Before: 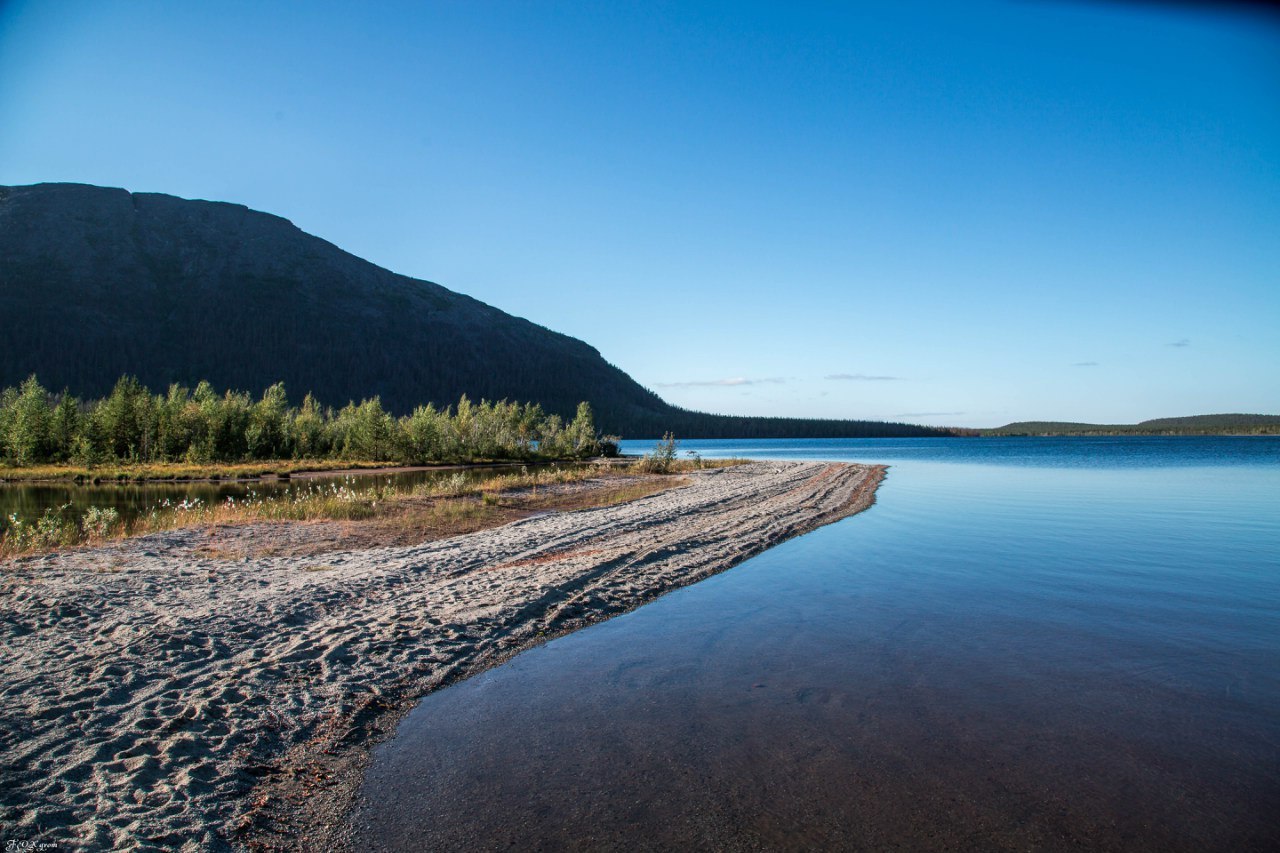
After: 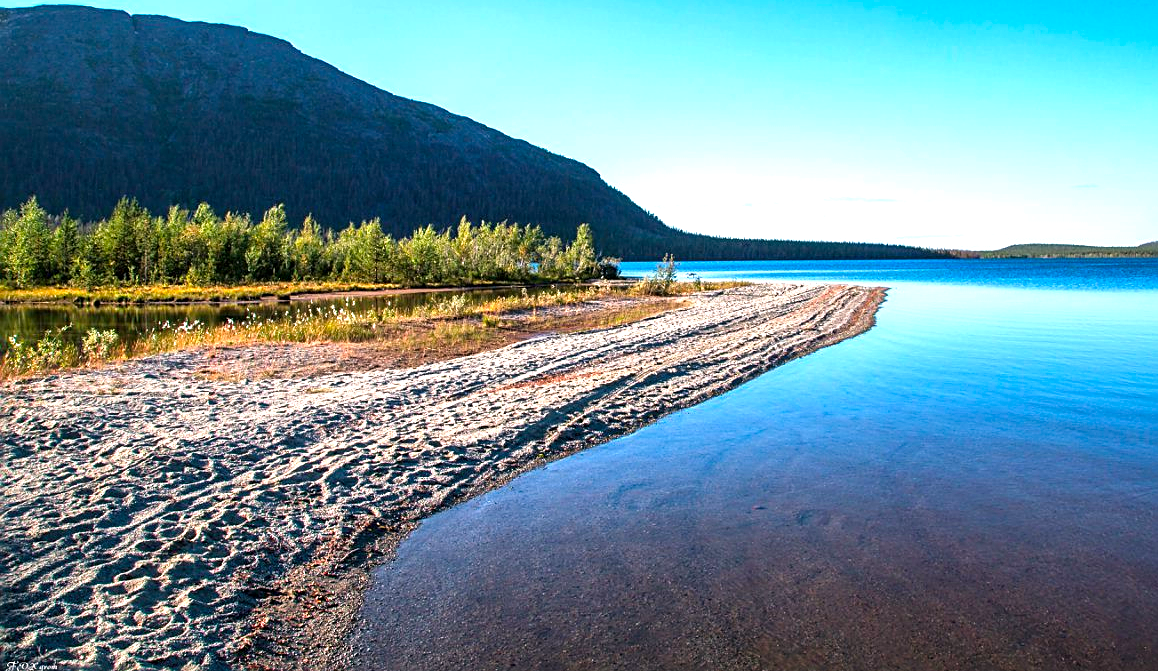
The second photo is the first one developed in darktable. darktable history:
sharpen: on, module defaults
local contrast: mode bilateral grid, contrast 21, coarseness 50, detail 119%, midtone range 0.2
crop: top 20.98%, right 9.457%, bottom 0.319%
exposure: black level correction 0, exposure 1 EV, compensate highlight preservation false
color balance rgb: linear chroma grading › mid-tones 7.952%, perceptual saturation grading › global saturation 10.023%, global vibrance 20%
color correction: highlights a* 3.36, highlights b* 1.89, saturation 1.16
